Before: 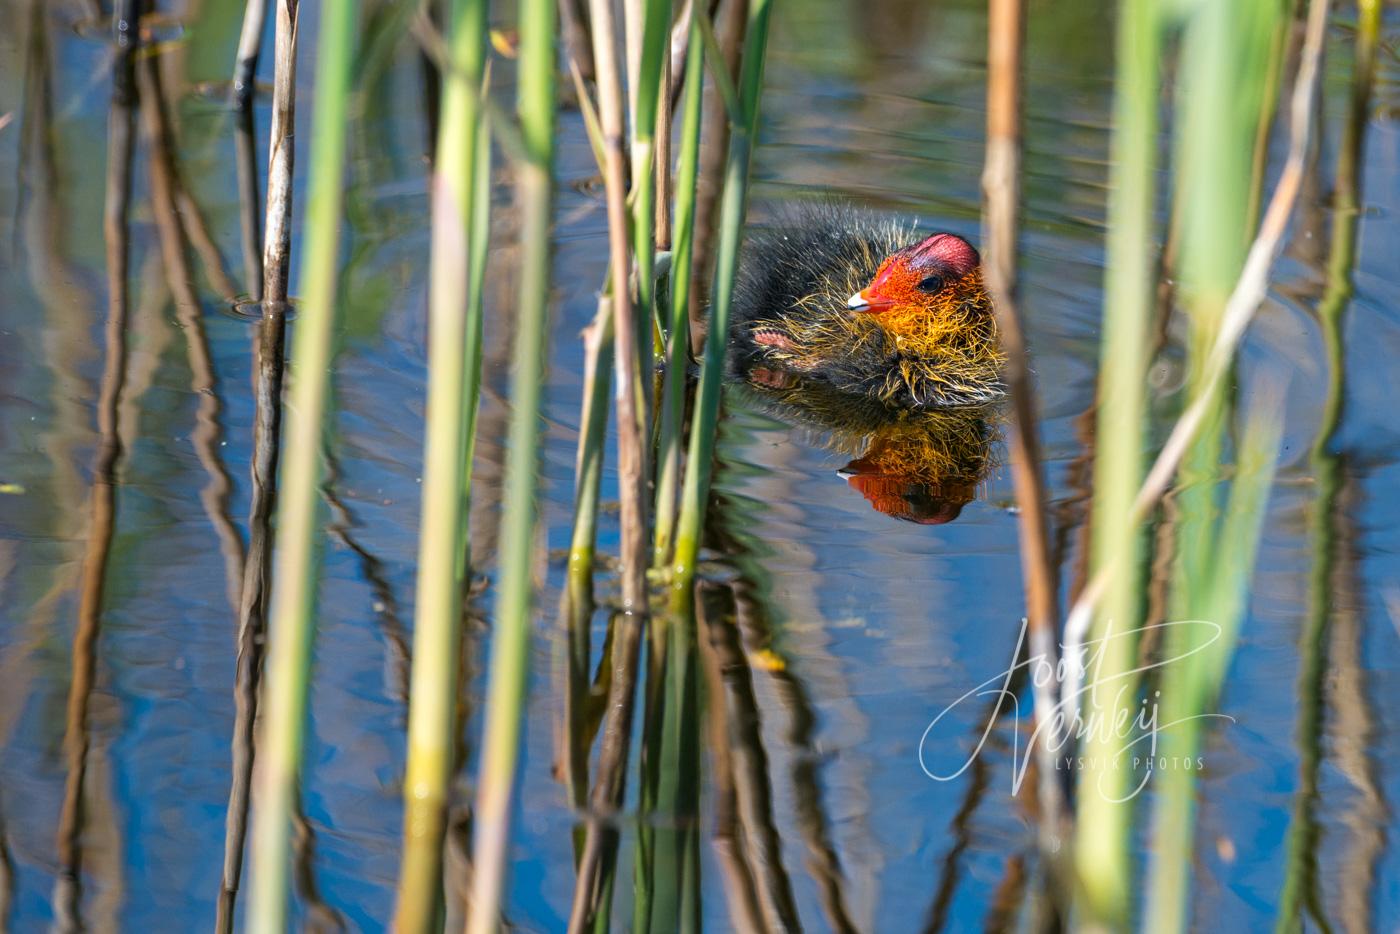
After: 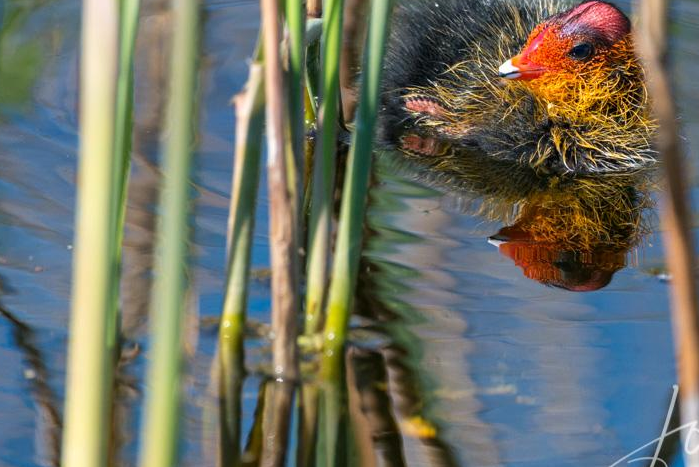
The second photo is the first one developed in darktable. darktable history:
crop: left 25%, top 25%, right 25%, bottom 25%
tone equalizer: on, module defaults
